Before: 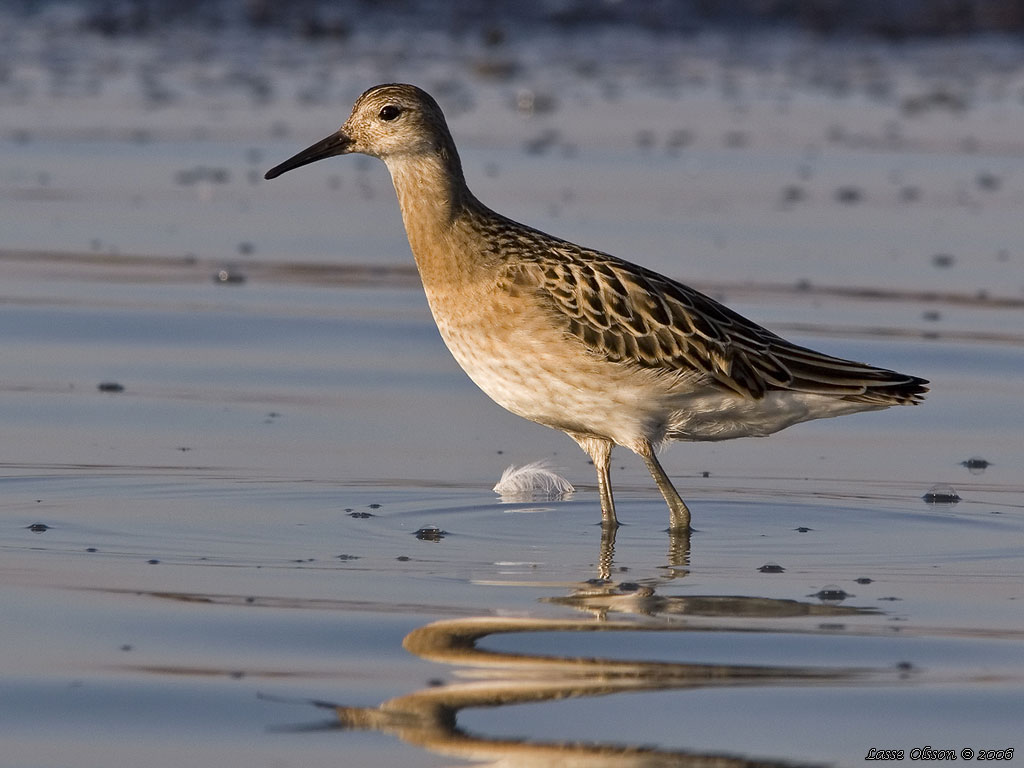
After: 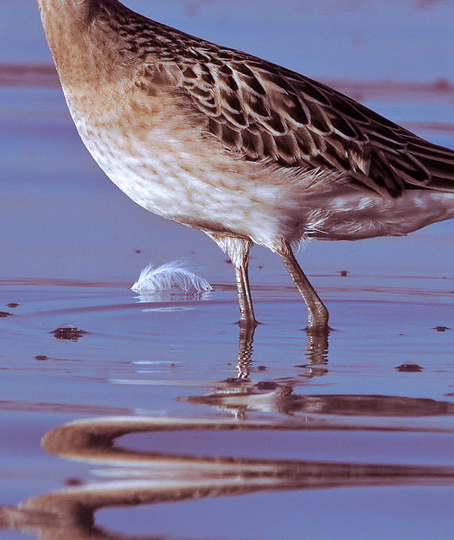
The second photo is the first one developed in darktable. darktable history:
color calibration: illuminant as shot in camera, adaptation linear Bradford (ICC v4), x 0.406, y 0.405, temperature 3570.35 K, saturation algorithm version 1 (2020)
crop: left 35.432%, top 26.233%, right 20.145%, bottom 3.432%
split-toning: shadows › hue 360°
